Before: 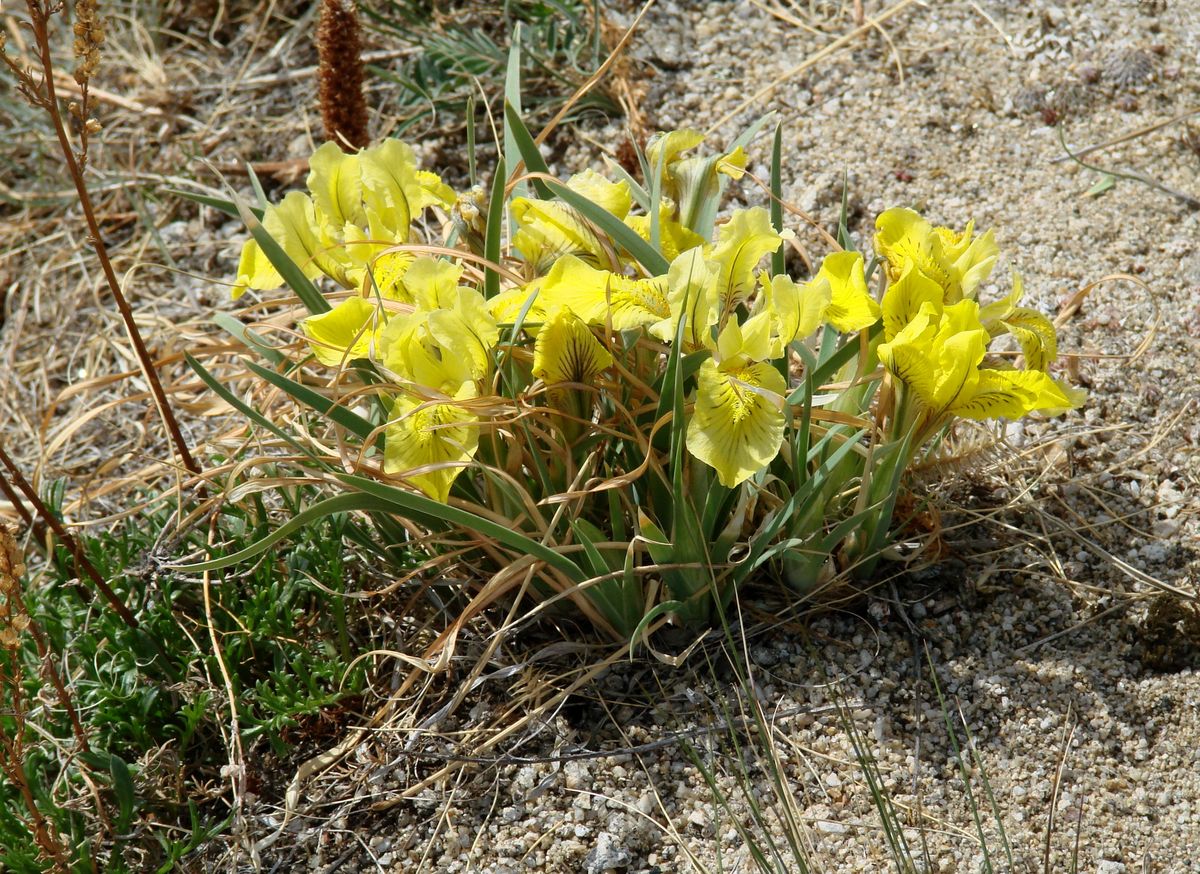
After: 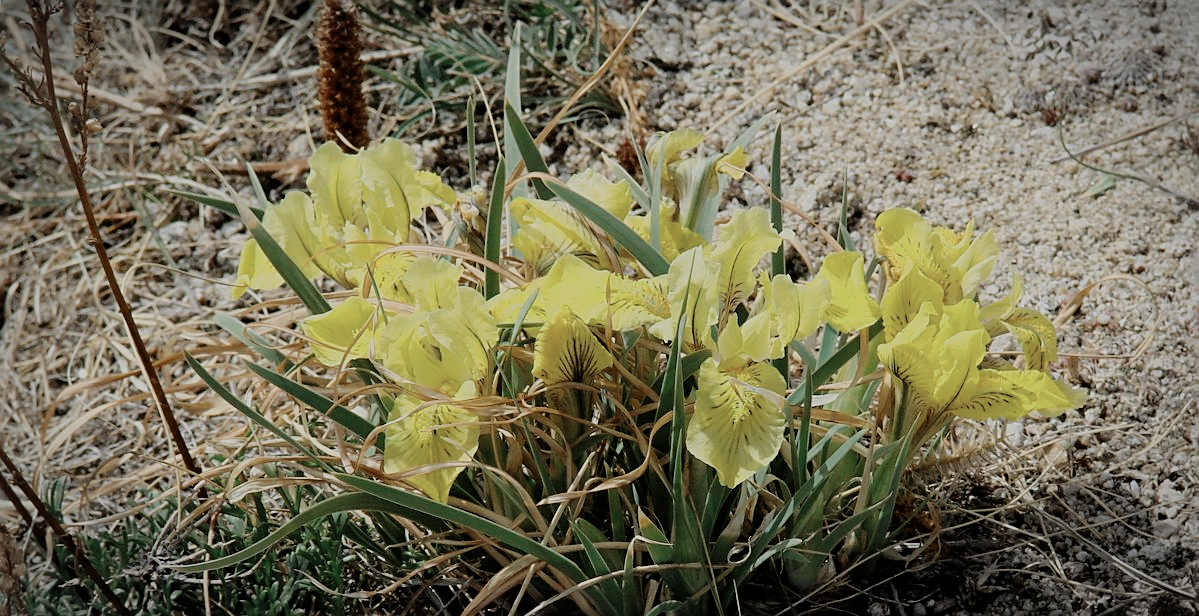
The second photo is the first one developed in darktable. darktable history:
crop: right 0%, bottom 29.128%
filmic rgb: black relative exposure -6.94 EV, white relative exposure 5.58 EV, hardness 2.84
sharpen: amount 0.495
color zones: curves: ch0 [(0, 0.5) (0.125, 0.4) (0.25, 0.5) (0.375, 0.4) (0.5, 0.4) (0.625, 0.35) (0.75, 0.35) (0.875, 0.5)]; ch1 [(0, 0.35) (0.125, 0.45) (0.25, 0.35) (0.375, 0.35) (0.5, 0.35) (0.625, 0.35) (0.75, 0.45) (0.875, 0.35)]; ch2 [(0, 0.6) (0.125, 0.5) (0.25, 0.5) (0.375, 0.6) (0.5, 0.6) (0.625, 0.5) (0.75, 0.5) (0.875, 0.5)]
vignetting: fall-off start 86.38%, automatic ratio true, unbound false
